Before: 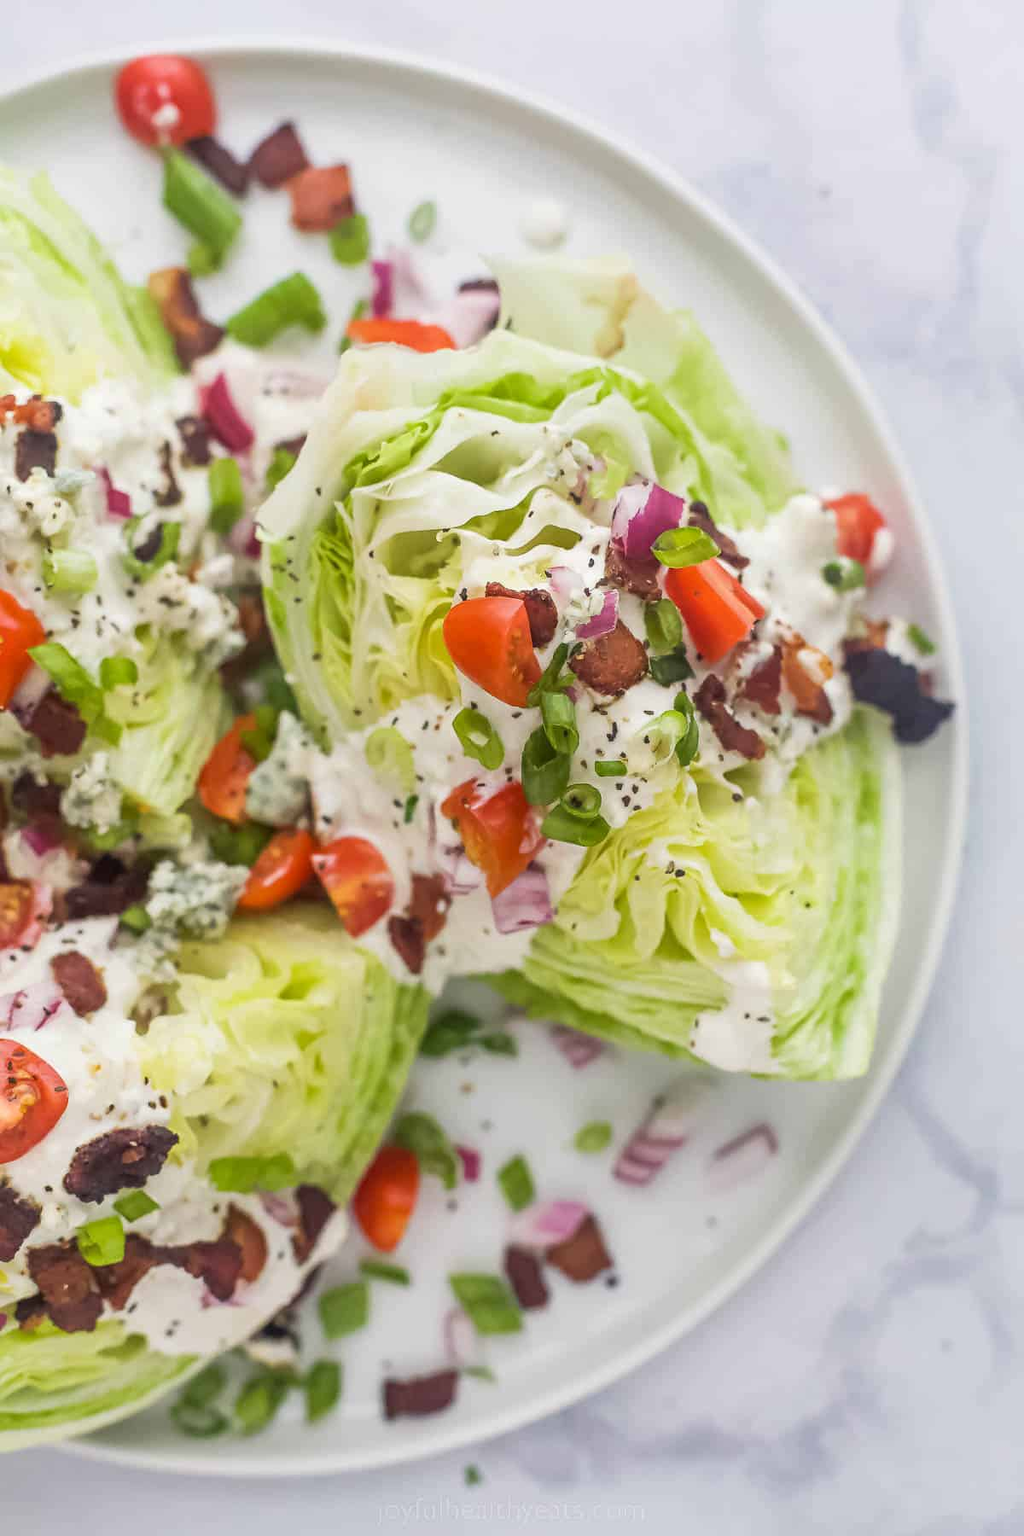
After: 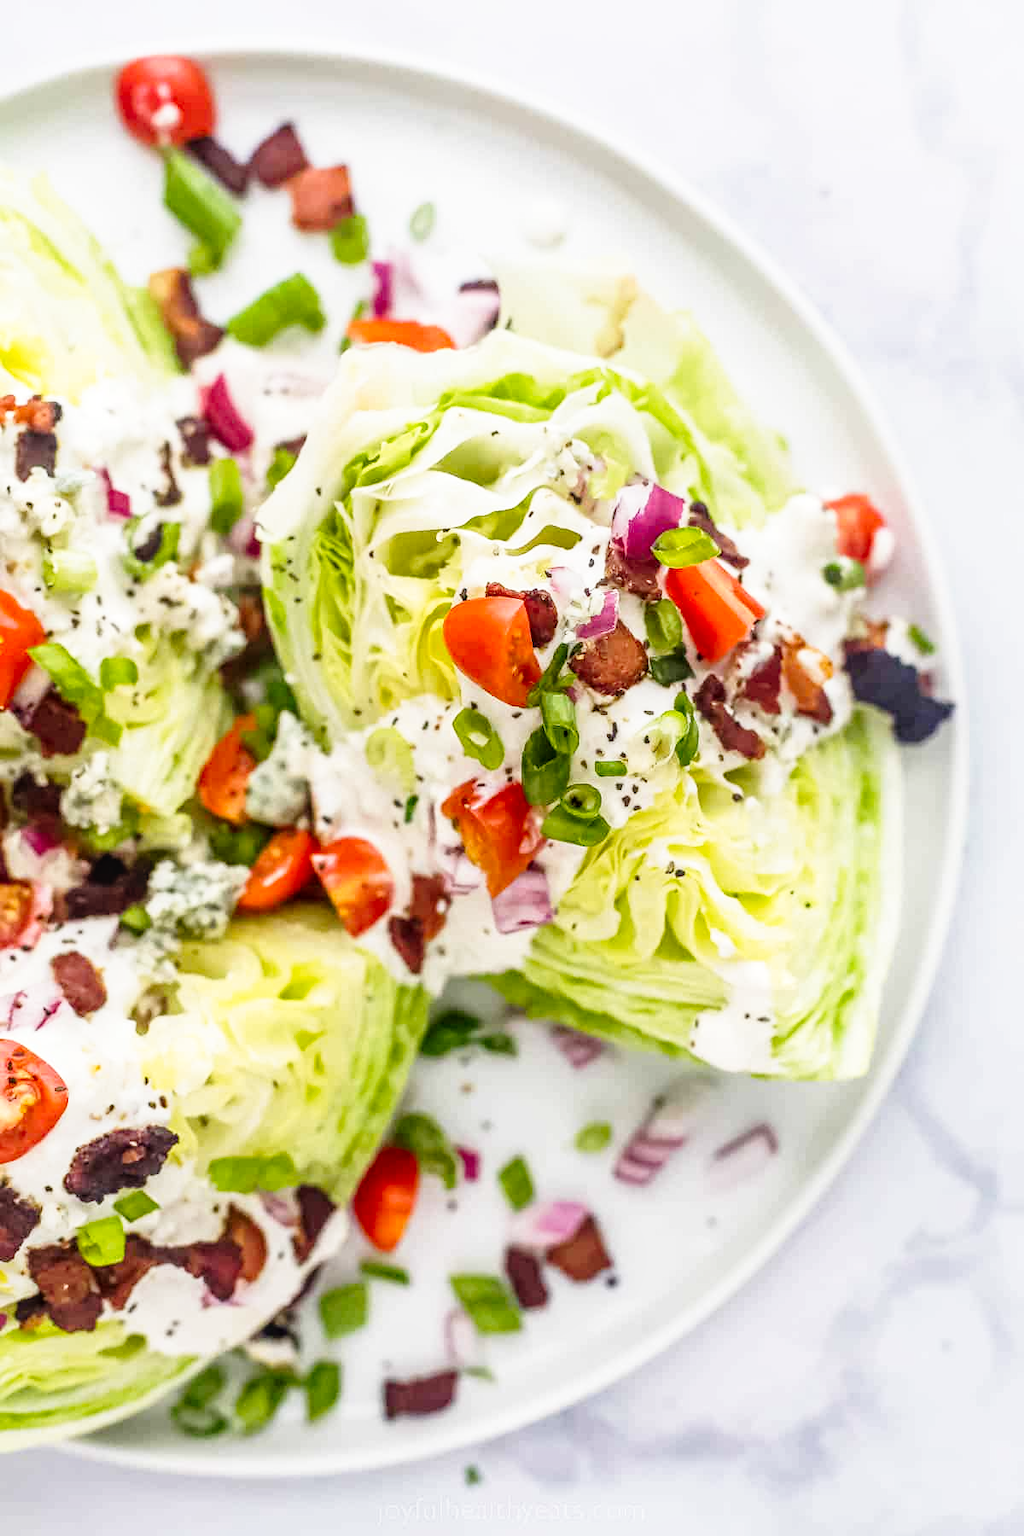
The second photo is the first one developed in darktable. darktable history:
local contrast: on, module defaults
tone curve: curves: ch0 [(0, 0.016) (0.11, 0.039) (0.259, 0.235) (0.383, 0.437) (0.499, 0.597) (0.733, 0.867) (0.843, 0.948) (1, 1)], preserve colors none
